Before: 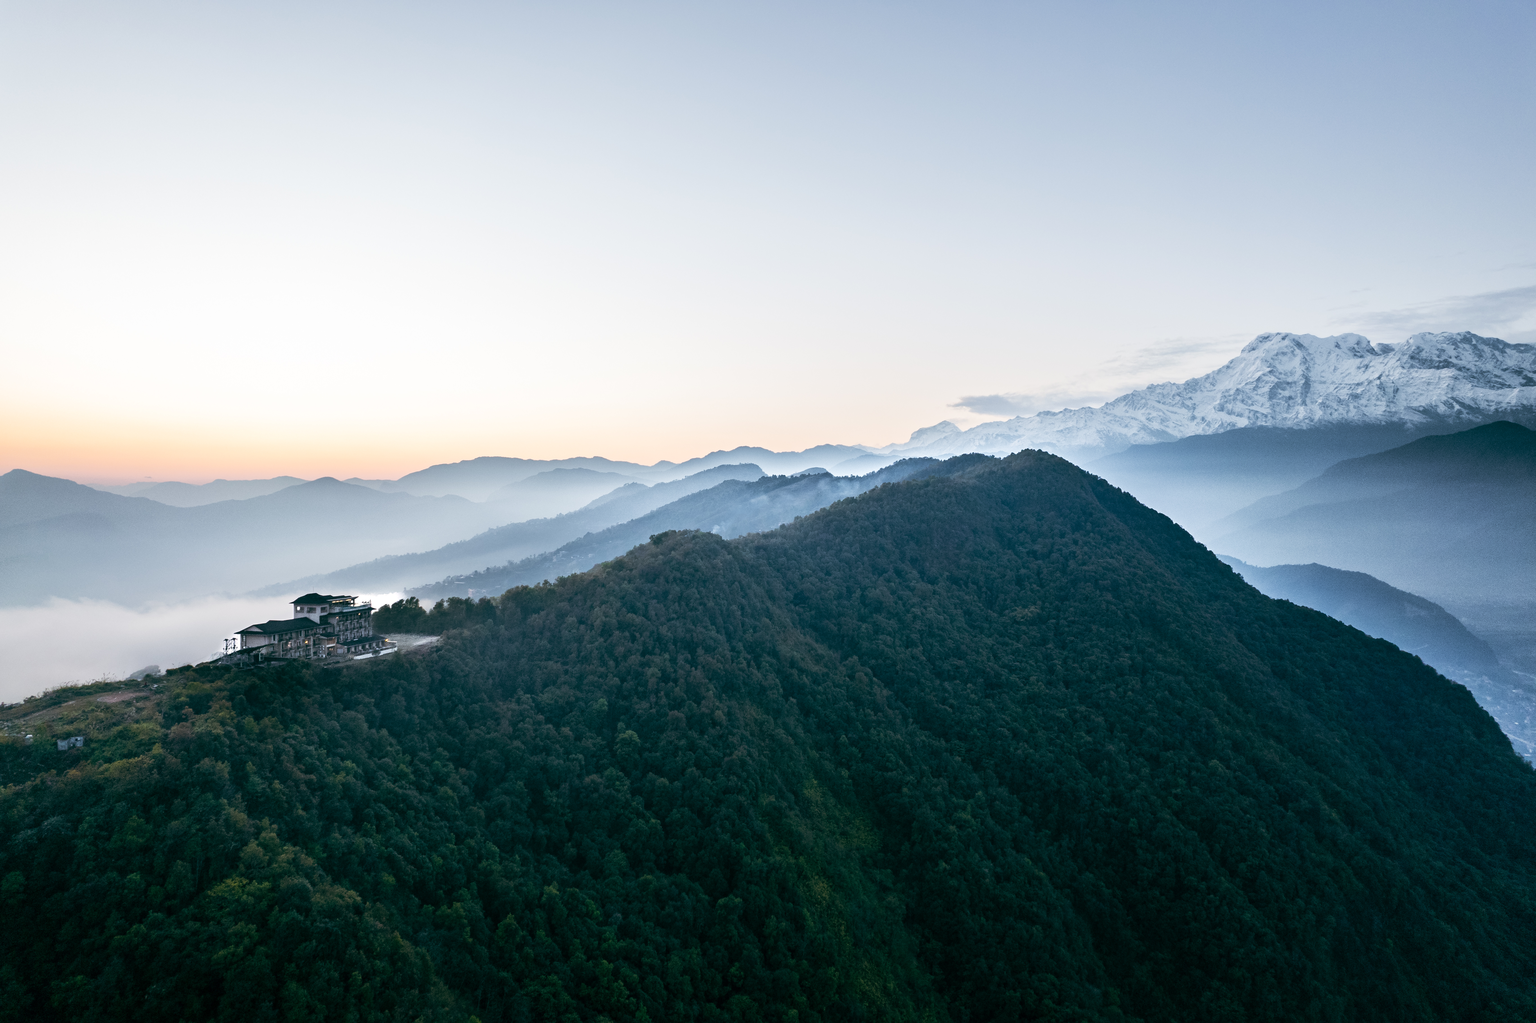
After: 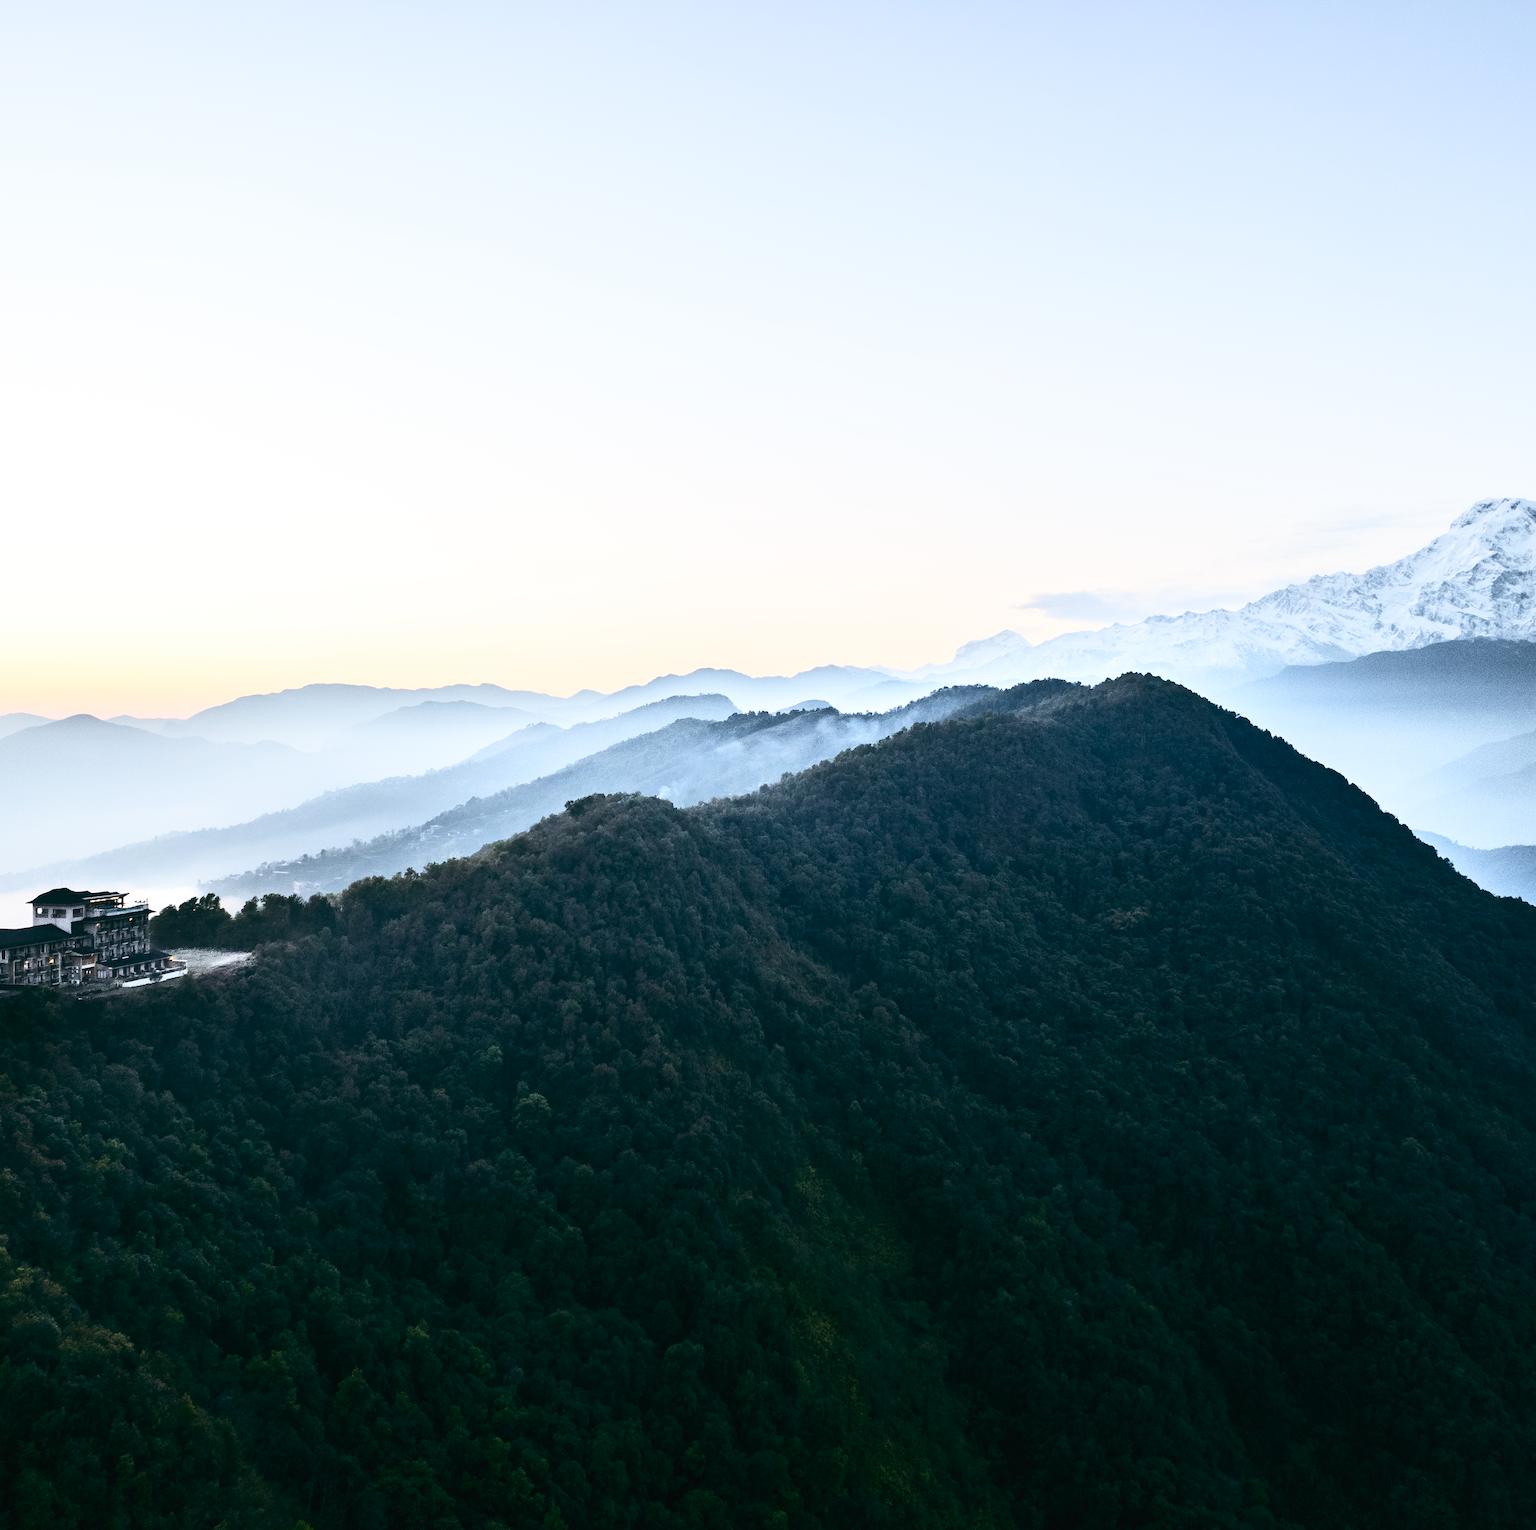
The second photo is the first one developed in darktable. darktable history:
crop and rotate: left 17.732%, right 15.423%
exposure: black level correction -0.003, exposure 0.04 EV, compensate highlight preservation false
contrast brightness saturation: contrast 0.39, brightness 0.1
